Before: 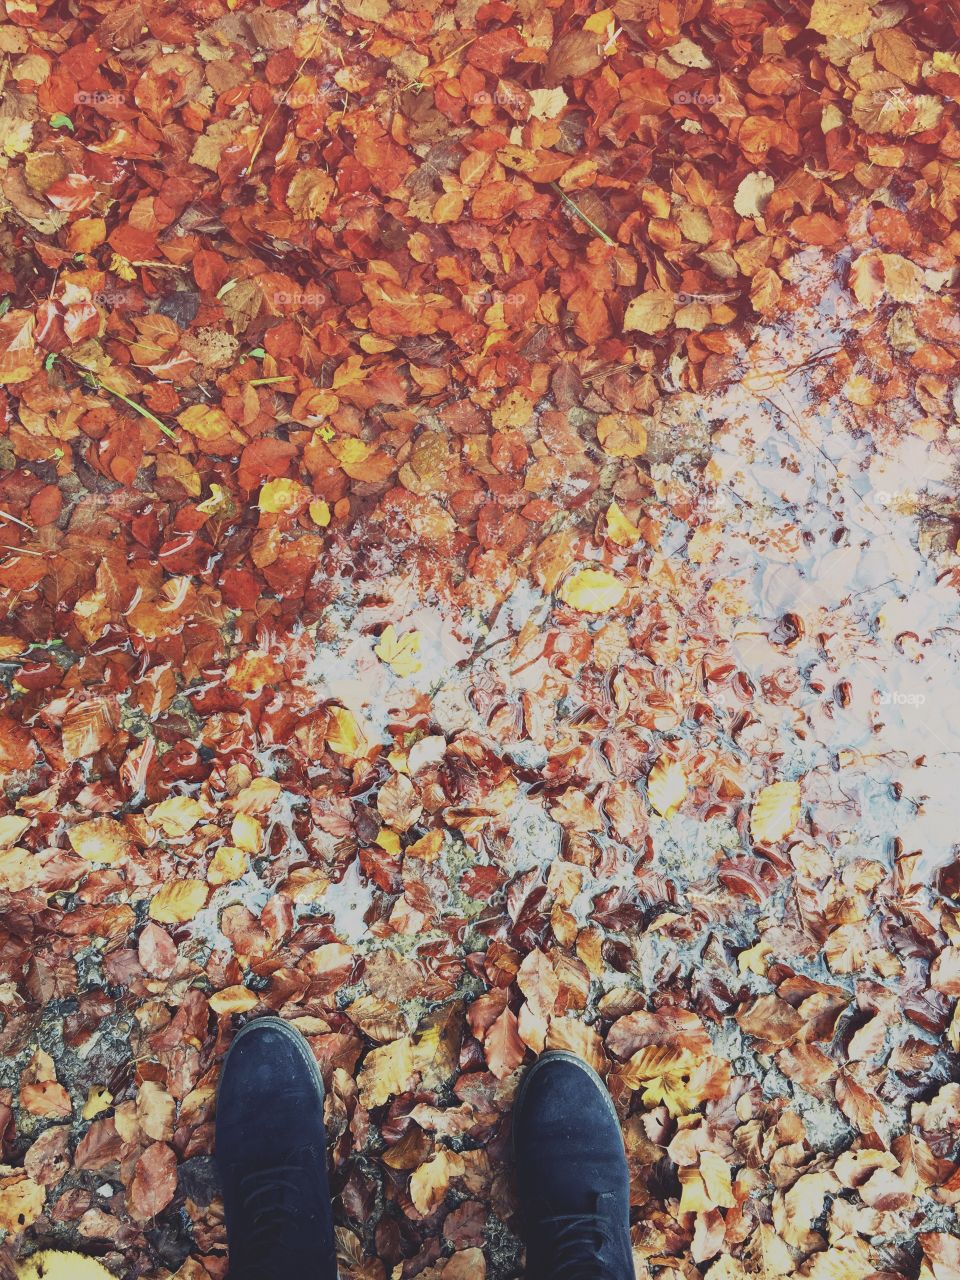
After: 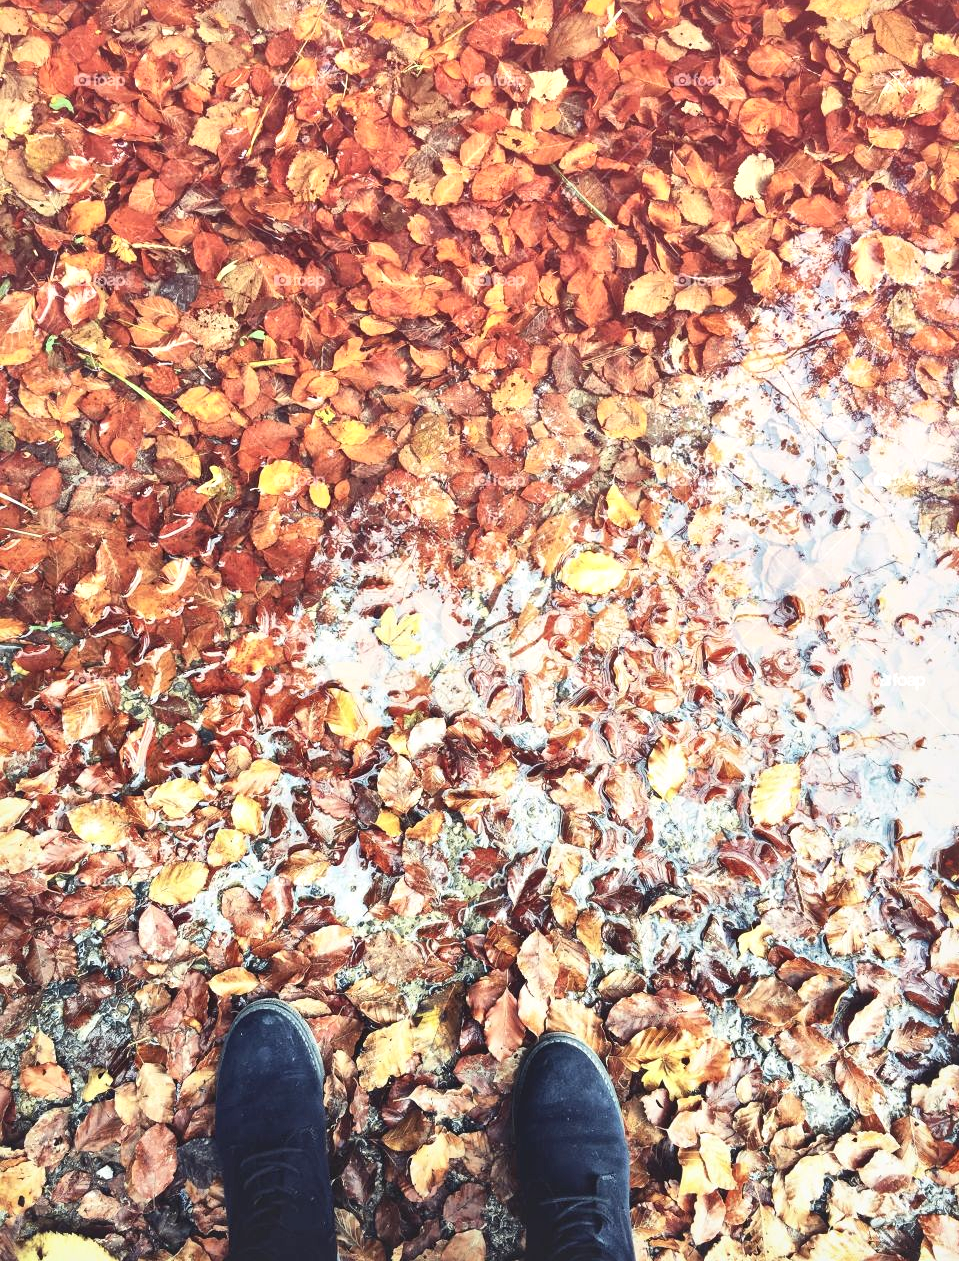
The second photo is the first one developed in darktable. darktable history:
local contrast: mode bilateral grid, contrast 24, coarseness 48, detail 151%, midtone range 0.2
crop: top 1.469%, right 0.034%
contrast brightness saturation: contrast 0.151, brightness 0.046
tone equalizer: edges refinement/feathering 500, mask exposure compensation -1.57 EV, preserve details no
exposure: black level correction 0.001, exposure 0.498 EV, compensate exposure bias true, compensate highlight preservation false
